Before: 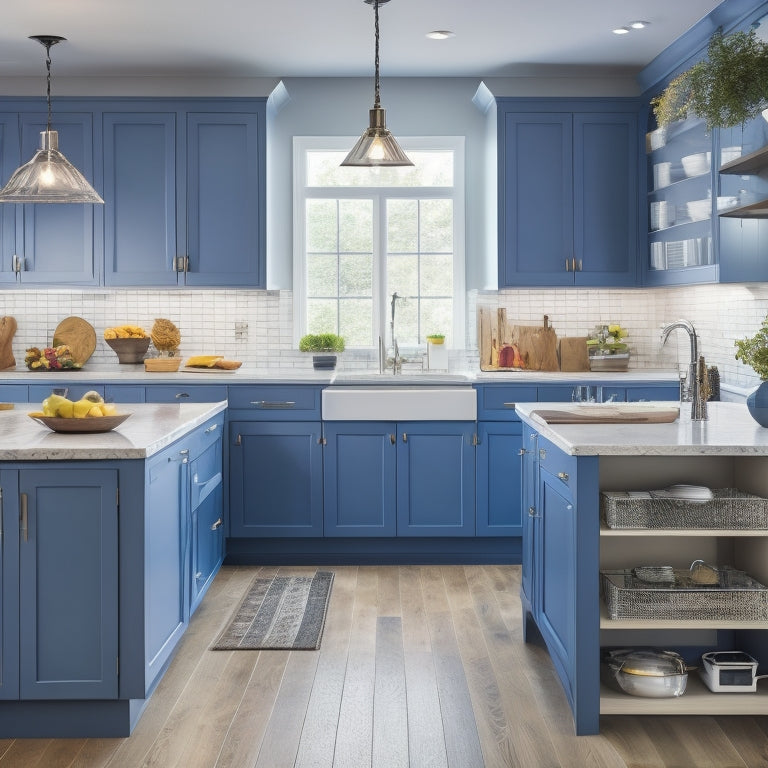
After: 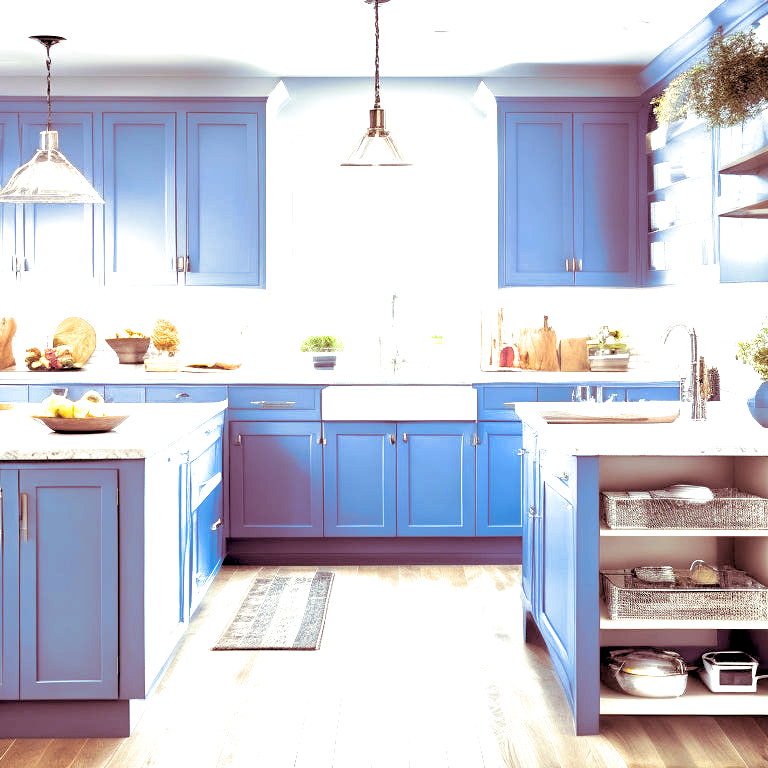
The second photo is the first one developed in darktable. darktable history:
split-toning: compress 20%
exposure: black level correction 0.016, exposure 1.774 EV, compensate highlight preservation false
